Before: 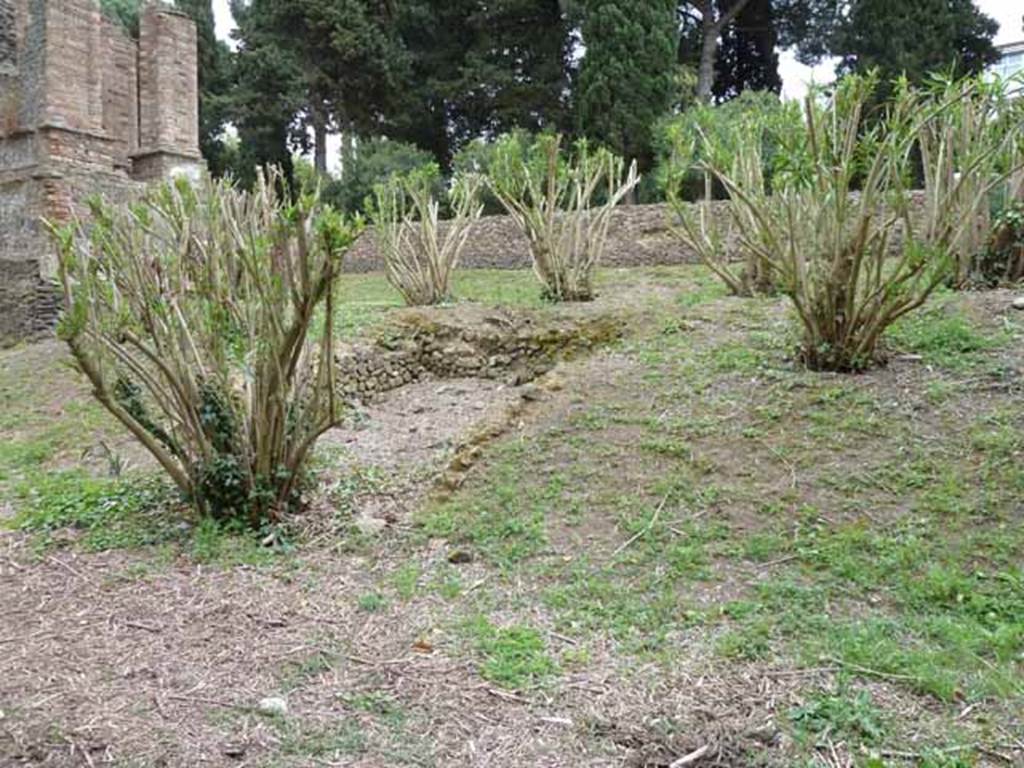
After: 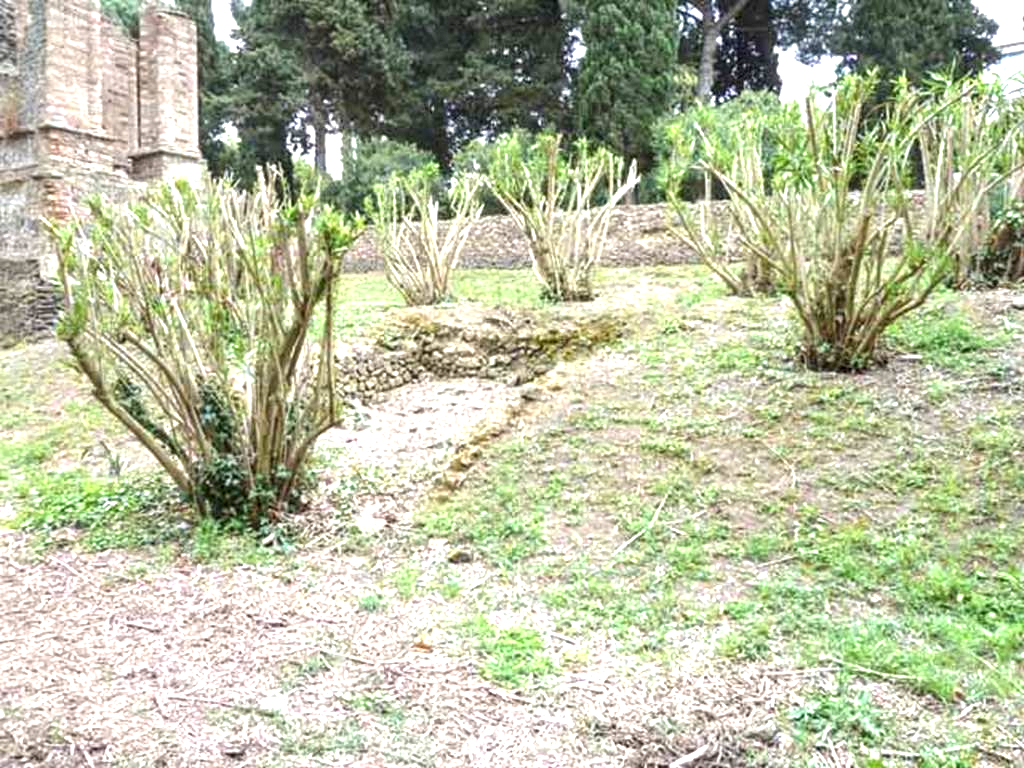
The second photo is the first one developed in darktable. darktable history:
exposure: black level correction 0, exposure 1.2 EV, compensate exposure bias true, compensate highlight preservation false
local contrast: on, module defaults
